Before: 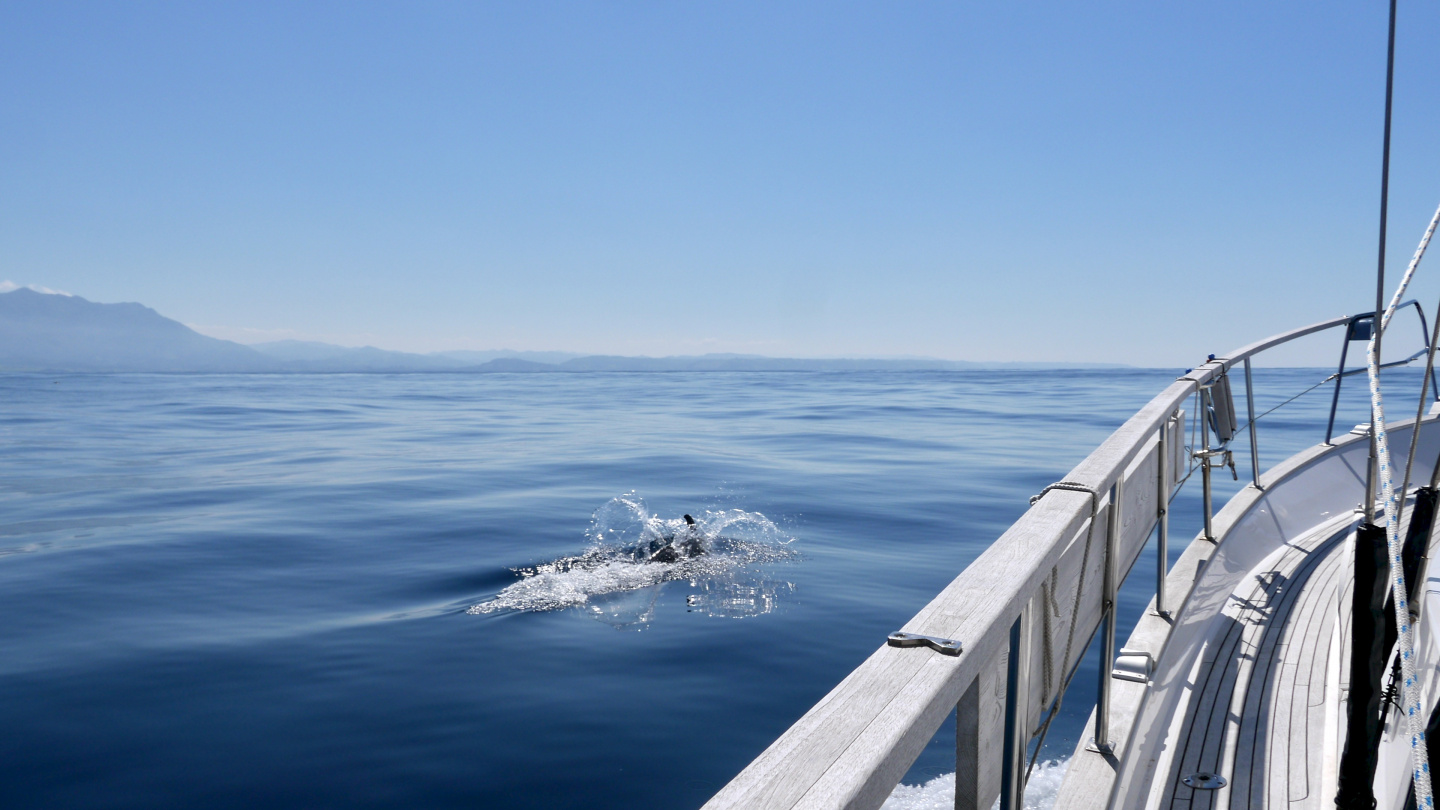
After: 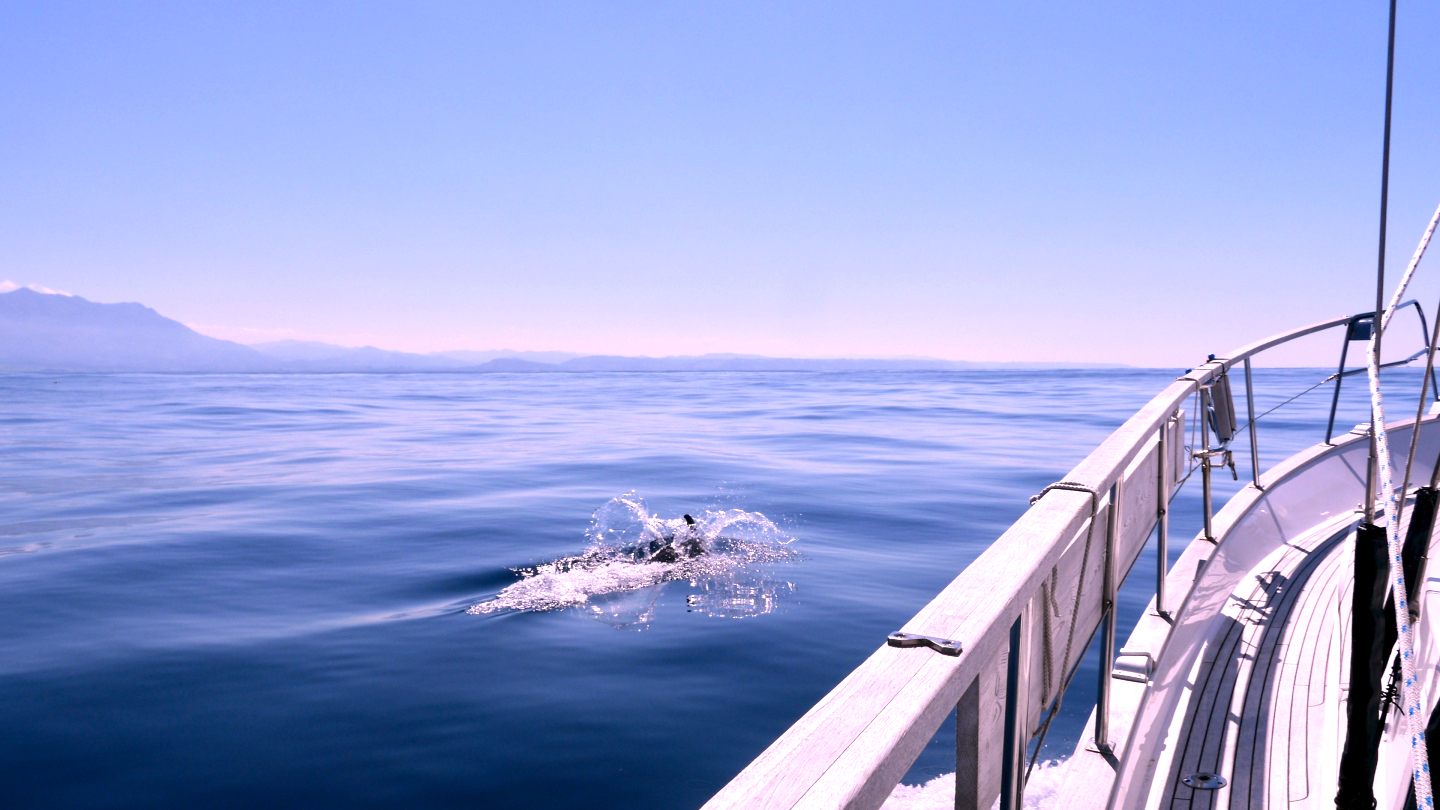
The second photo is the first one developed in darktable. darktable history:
tone equalizer: -8 EV -0.417 EV, -7 EV -0.389 EV, -6 EV -0.333 EV, -5 EV -0.222 EV, -3 EV 0.222 EV, -2 EV 0.333 EV, -1 EV 0.389 EV, +0 EV 0.417 EV, edges refinement/feathering 500, mask exposure compensation -1.57 EV, preserve details no
color balance: contrast fulcrum 17.78%
white balance: red 1.188, blue 1.11
contrast brightness saturation: saturation 0.1
